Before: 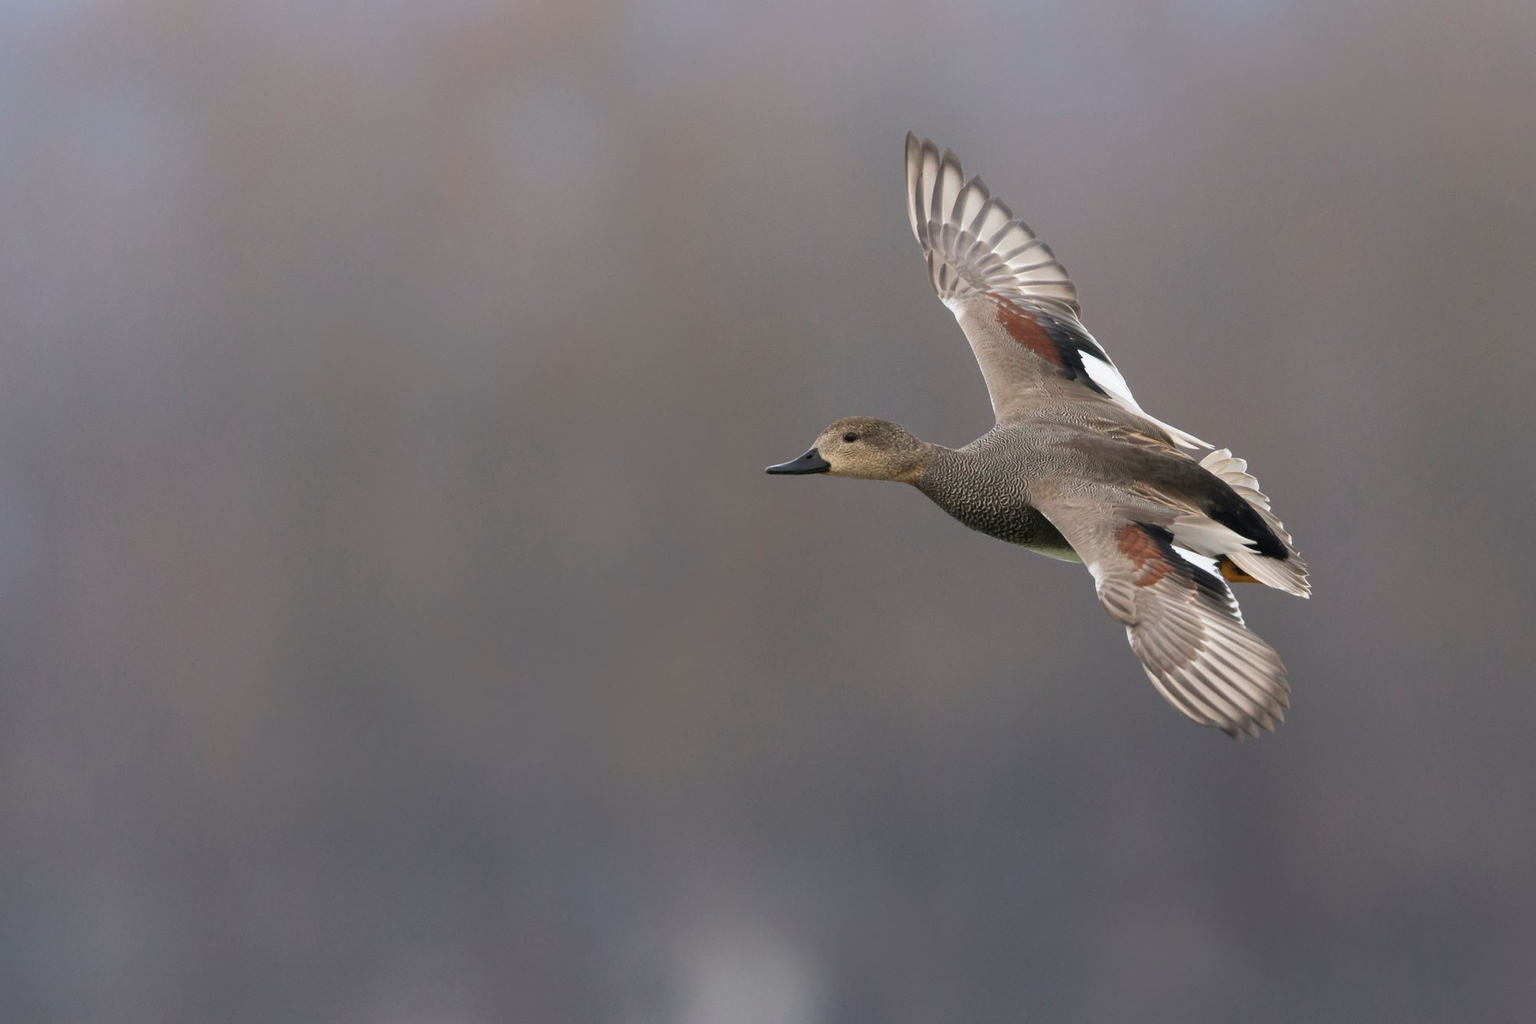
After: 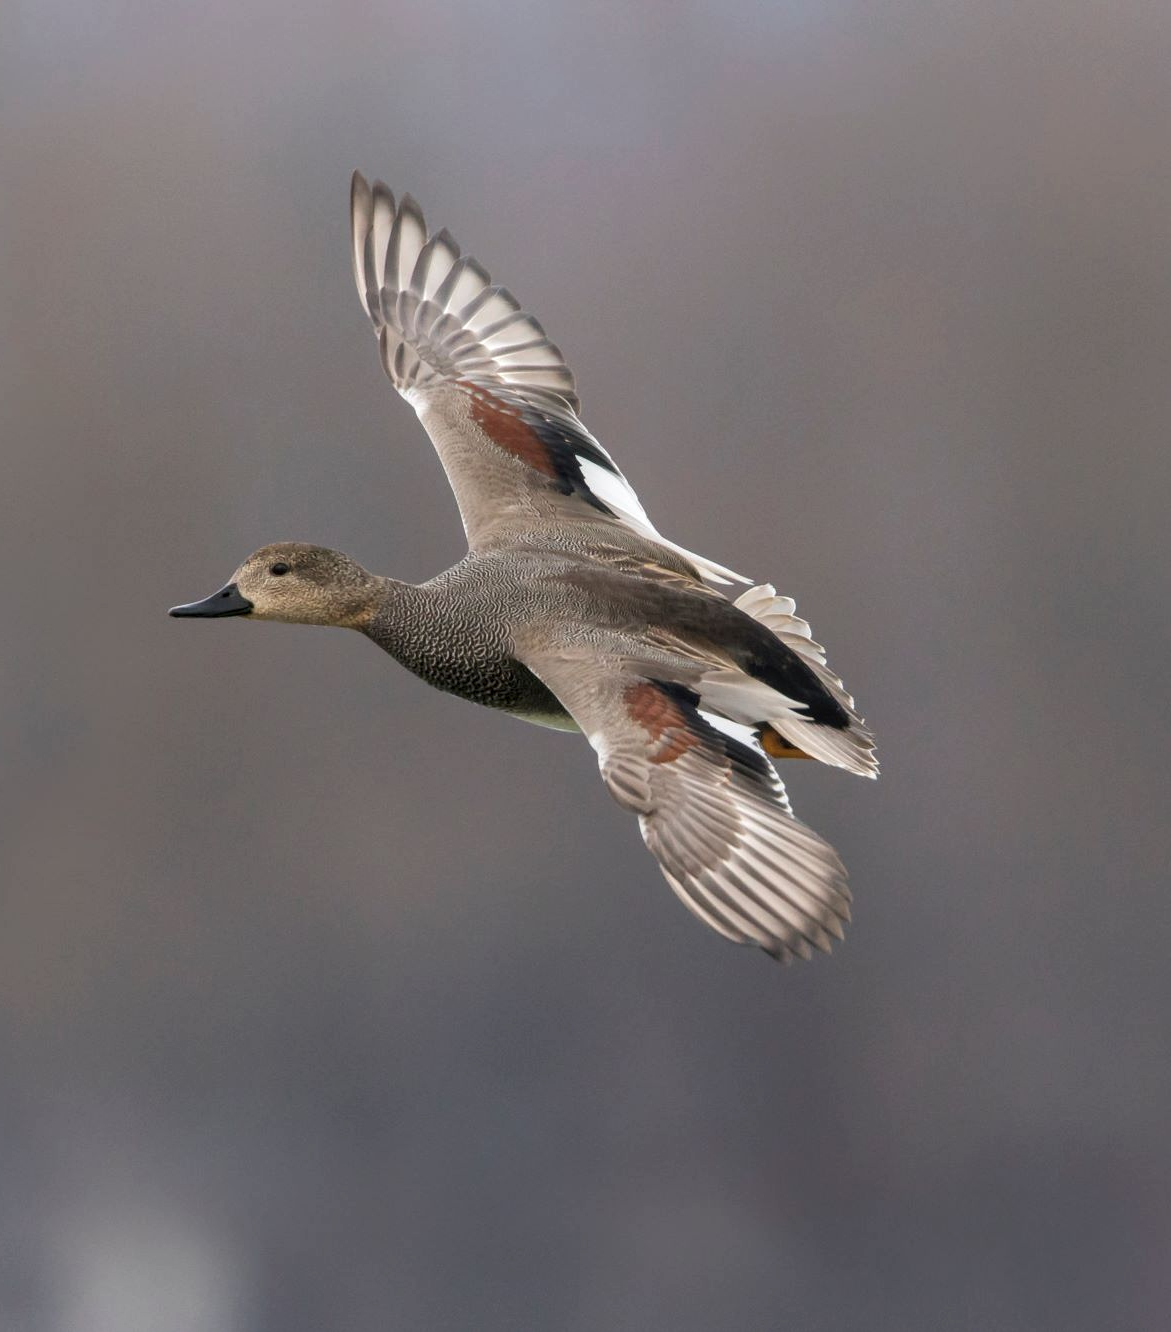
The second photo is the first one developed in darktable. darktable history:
local contrast: on, module defaults
crop: left 41.402%
